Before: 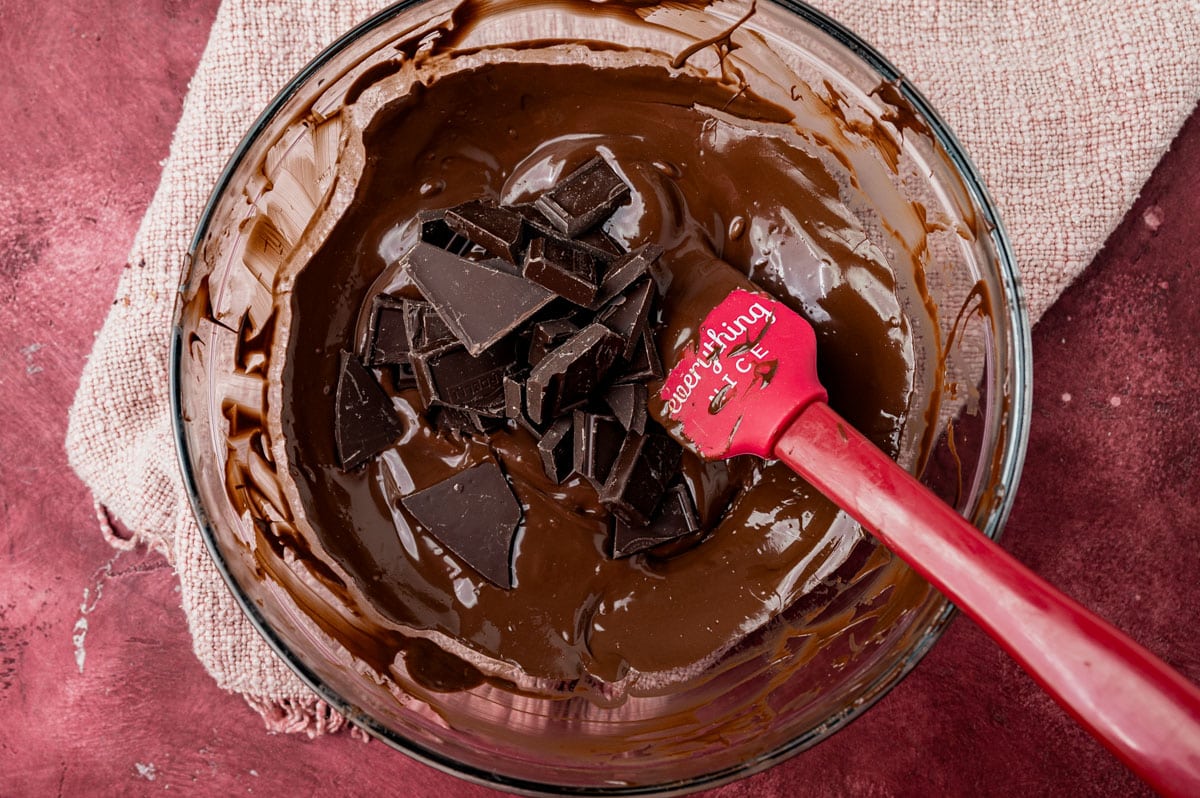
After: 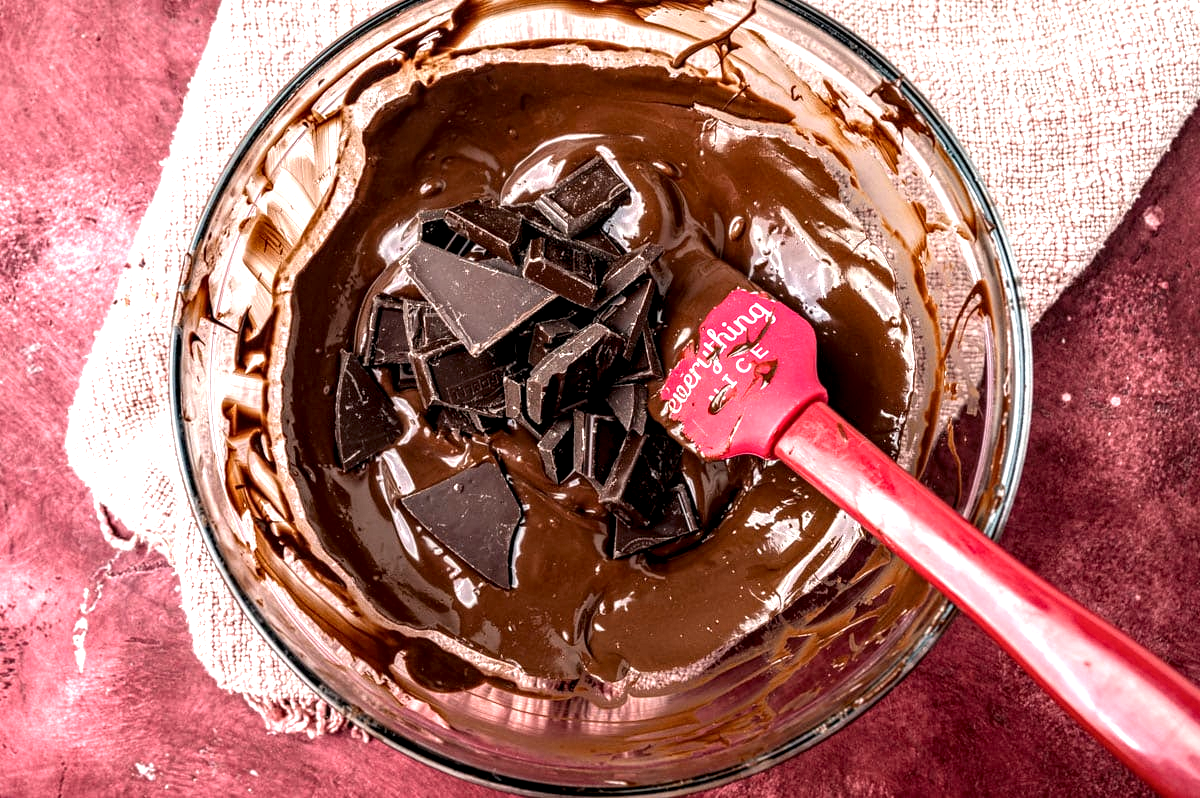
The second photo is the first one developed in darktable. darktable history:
local contrast: highlights 60%, shadows 60%, detail 160%
tone equalizer: on, module defaults
exposure: exposure 0.935 EV, compensate highlight preservation false
